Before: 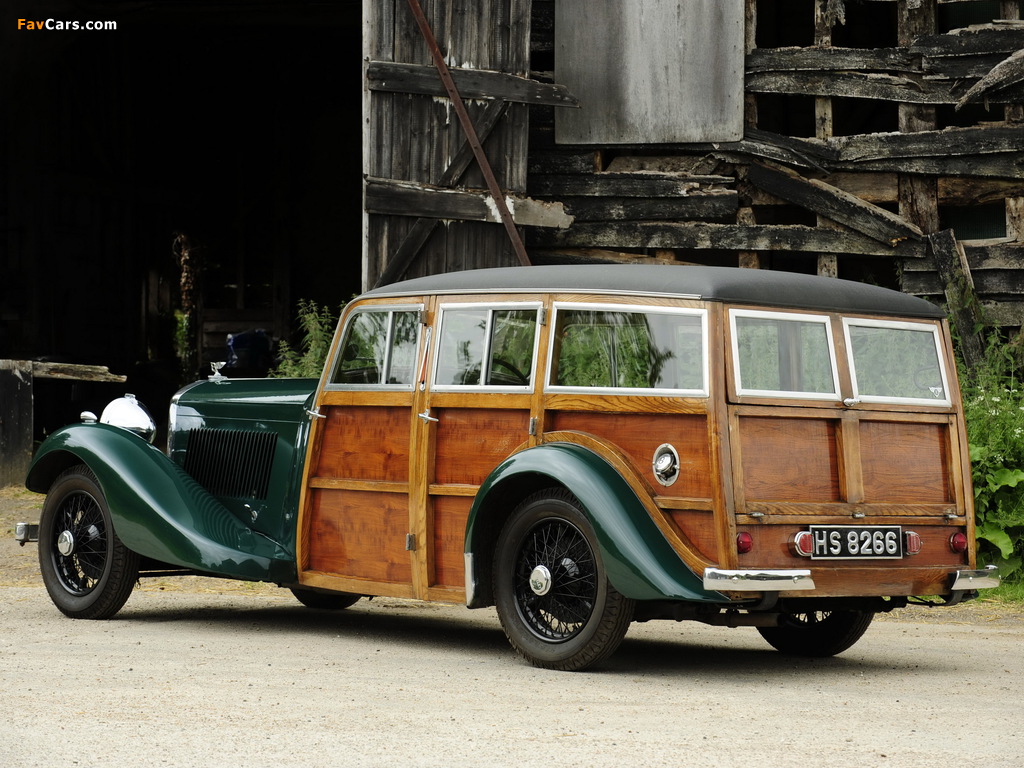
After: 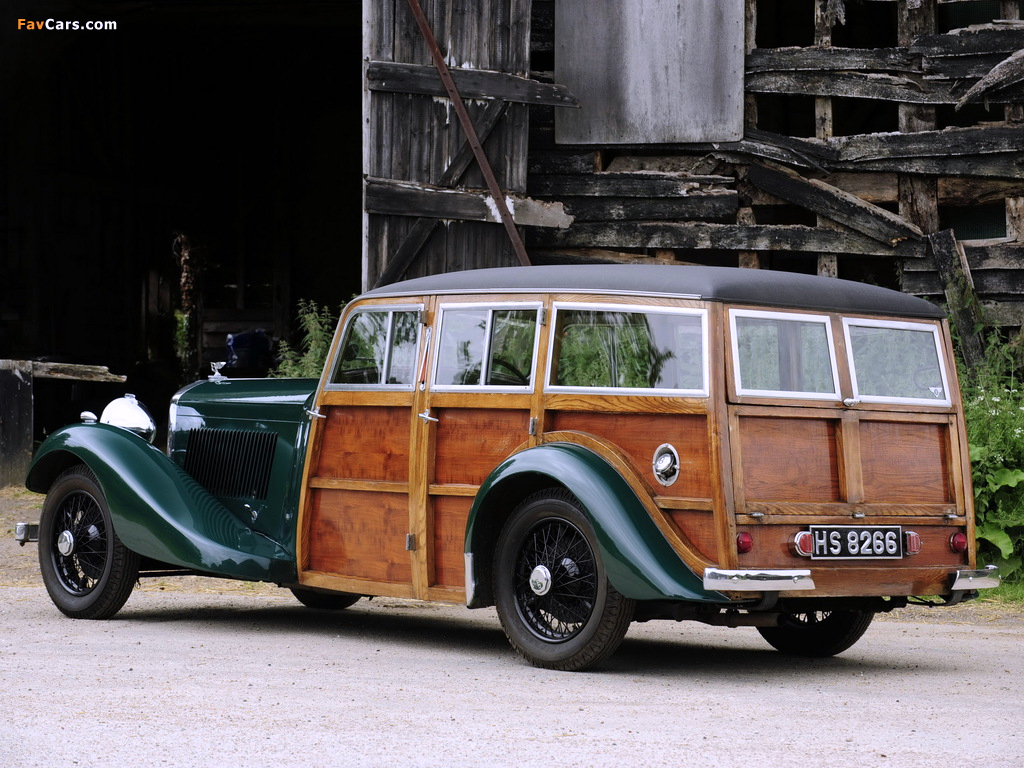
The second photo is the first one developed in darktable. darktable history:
color calibration: illuminant custom, x 0.363, y 0.385, temperature 4528.03 K
white balance: red 1.009, blue 1.027
